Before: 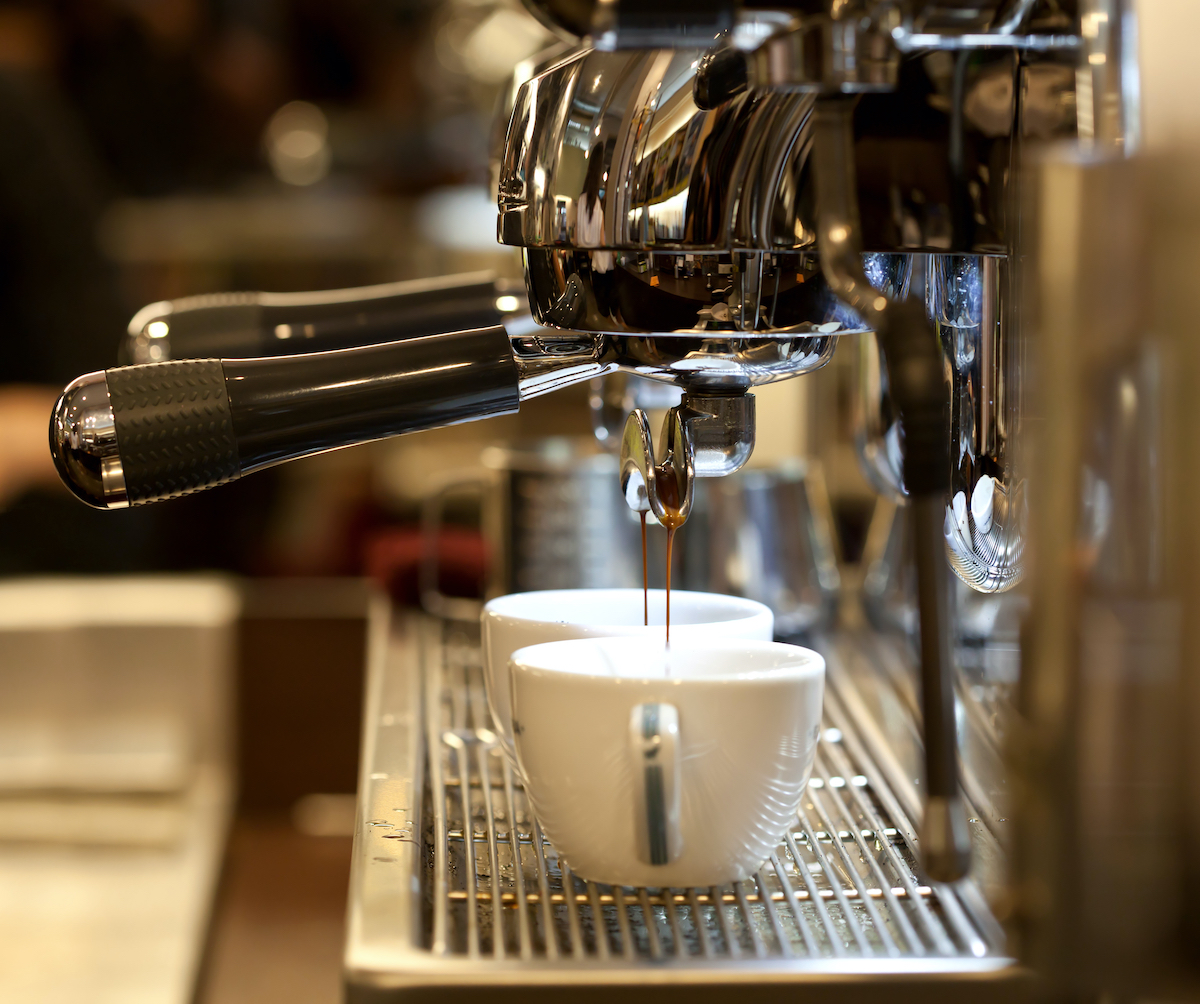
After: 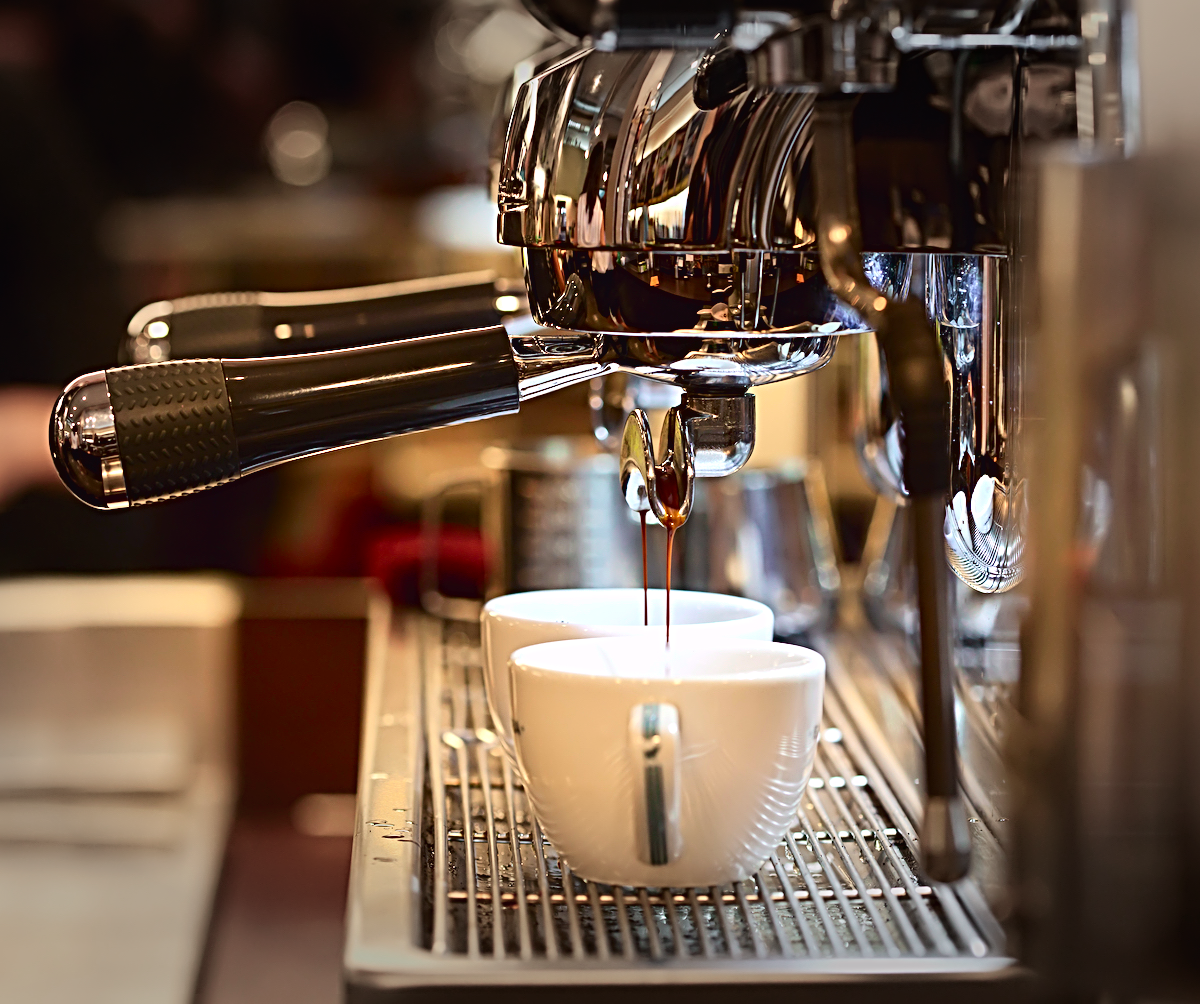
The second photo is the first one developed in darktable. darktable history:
vignetting: fall-off start 70.39%, width/height ratio 1.333, unbound false
tone curve: curves: ch0 [(0, 0.025) (0.15, 0.143) (0.452, 0.486) (0.751, 0.788) (1, 0.961)]; ch1 [(0, 0) (0.43, 0.408) (0.476, 0.469) (0.497, 0.507) (0.546, 0.571) (0.566, 0.607) (0.62, 0.657) (1, 1)]; ch2 [(0, 0) (0.386, 0.397) (0.505, 0.498) (0.547, 0.546) (0.579, 0.58) (1, 1)], color space Lab, independent channels, preserve colors none
exposure: exposure 0.202 EV, compensate exposure bias true, compensate highlight preservation false
sharpen: radius 3.64, amount 0.922
contrast brightness saturation: contrast 0.045, saturation 0.165
